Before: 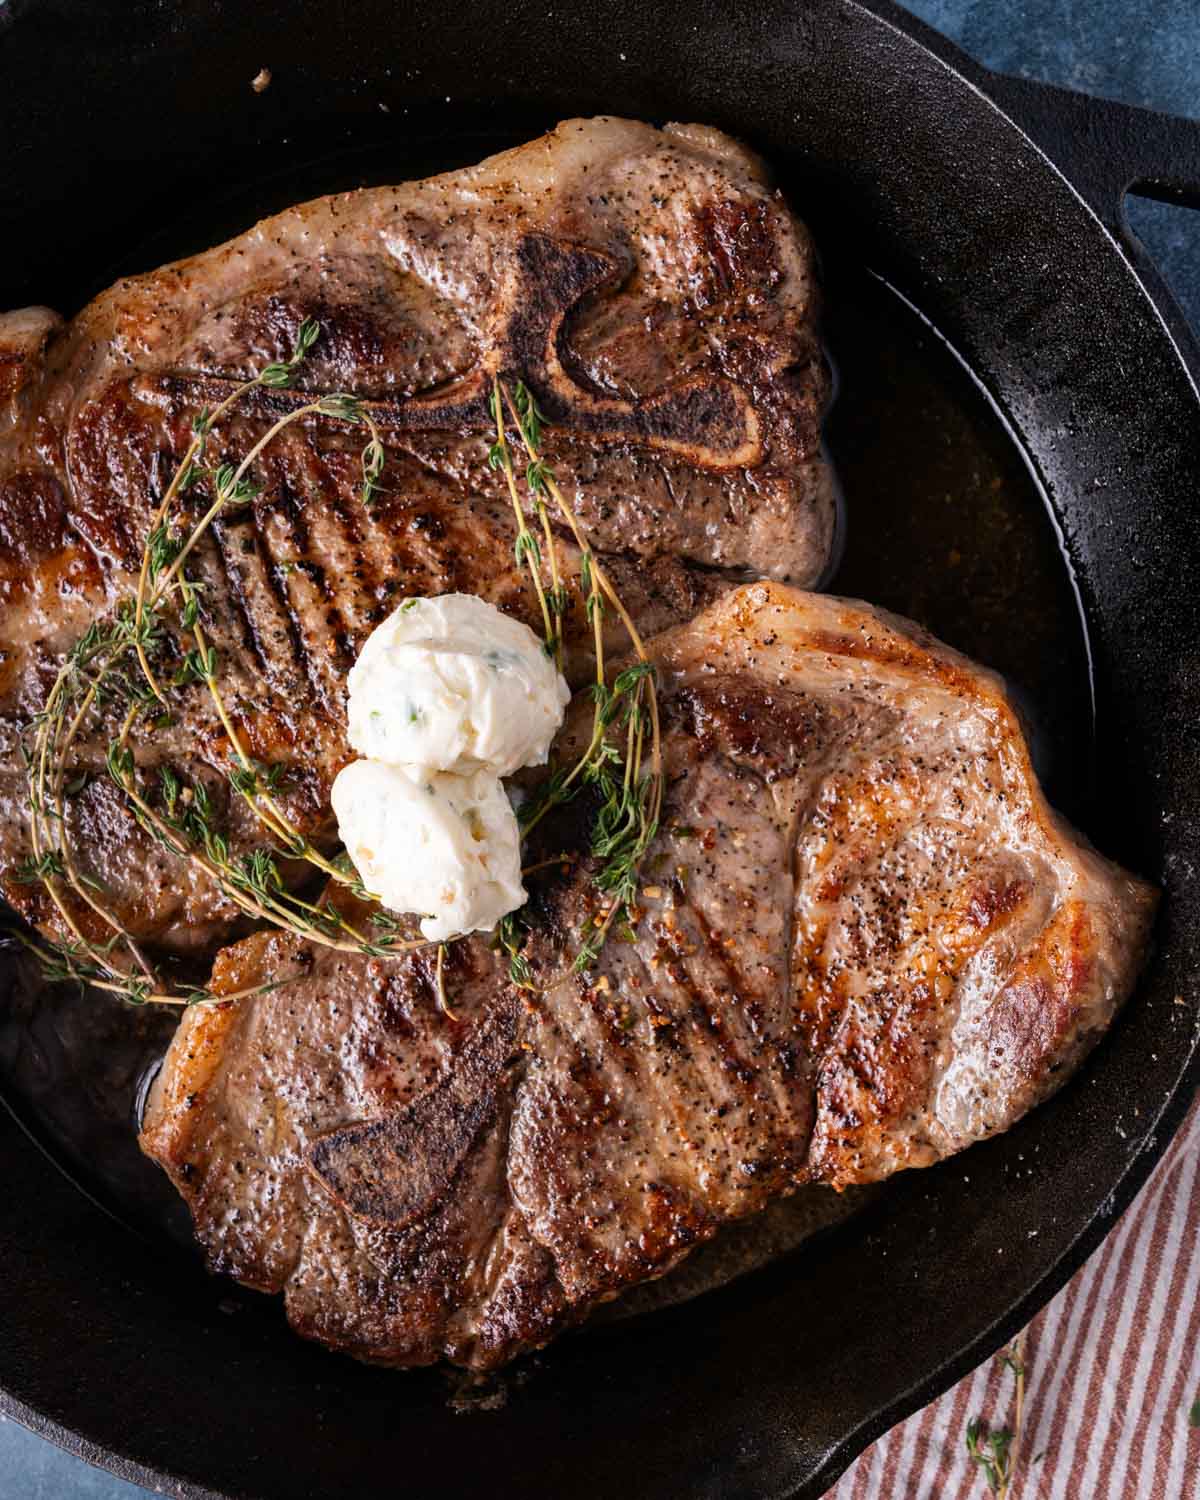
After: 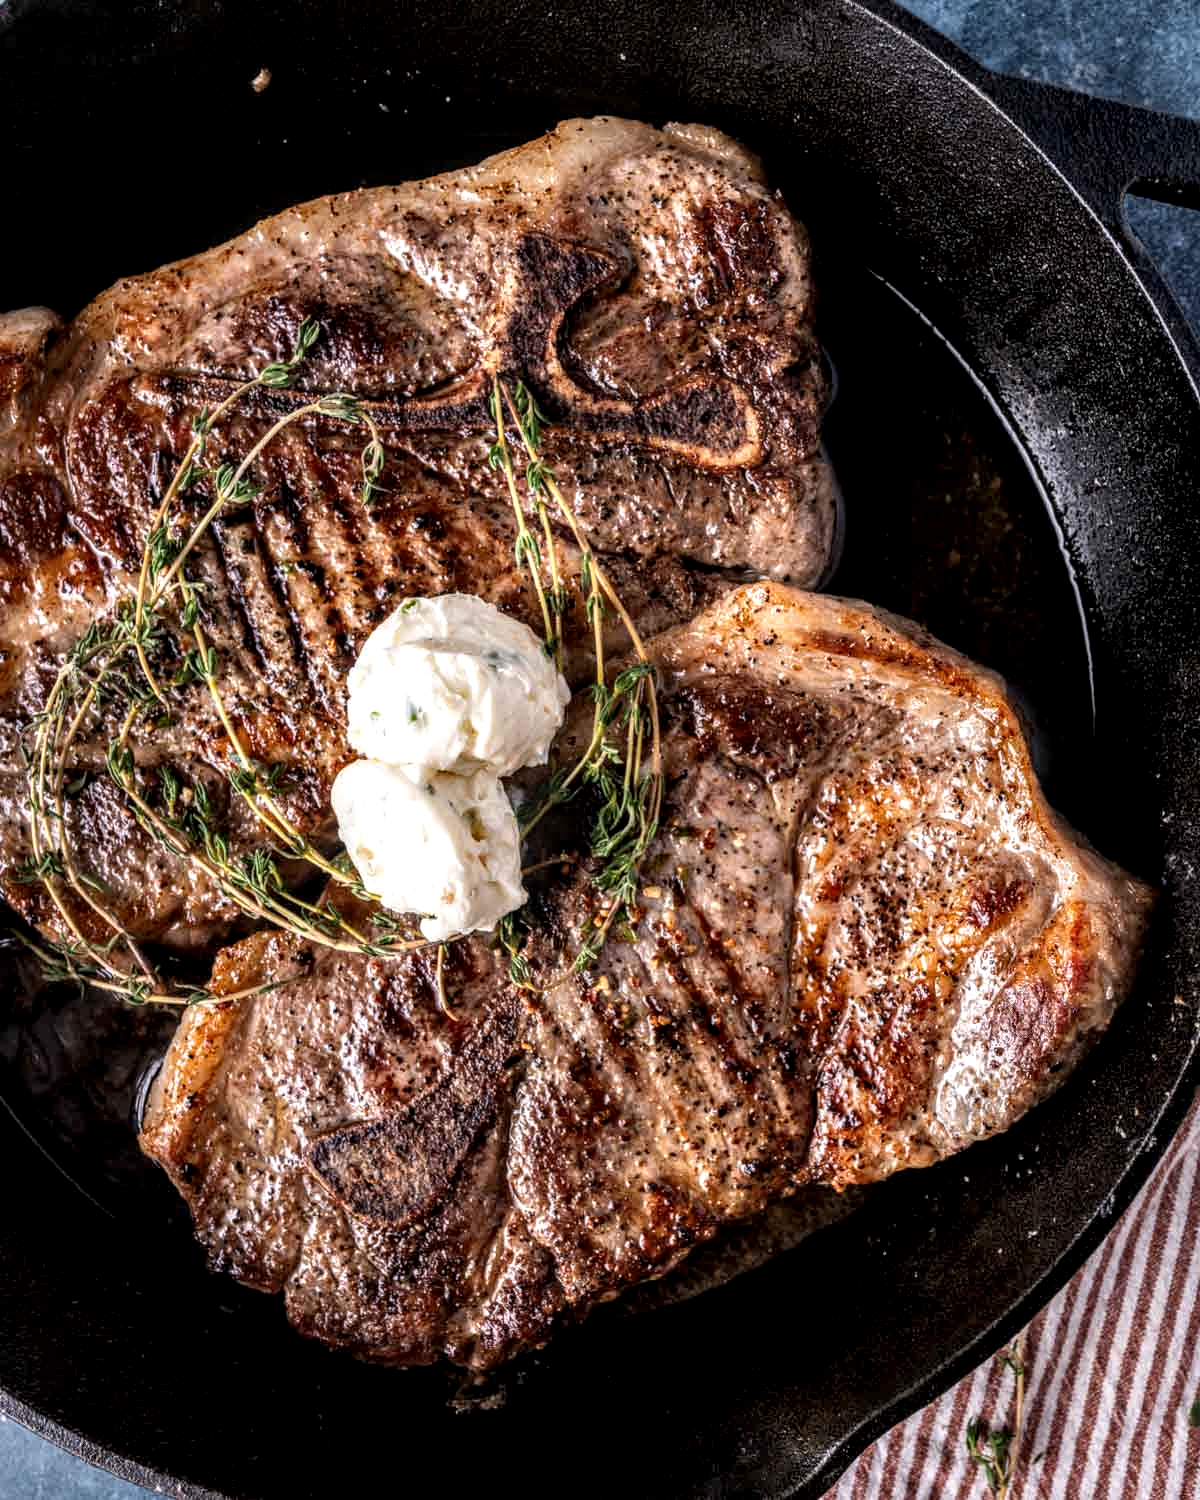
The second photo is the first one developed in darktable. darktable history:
local contrast: highlights 0%, shadows 3%, detail 182%
